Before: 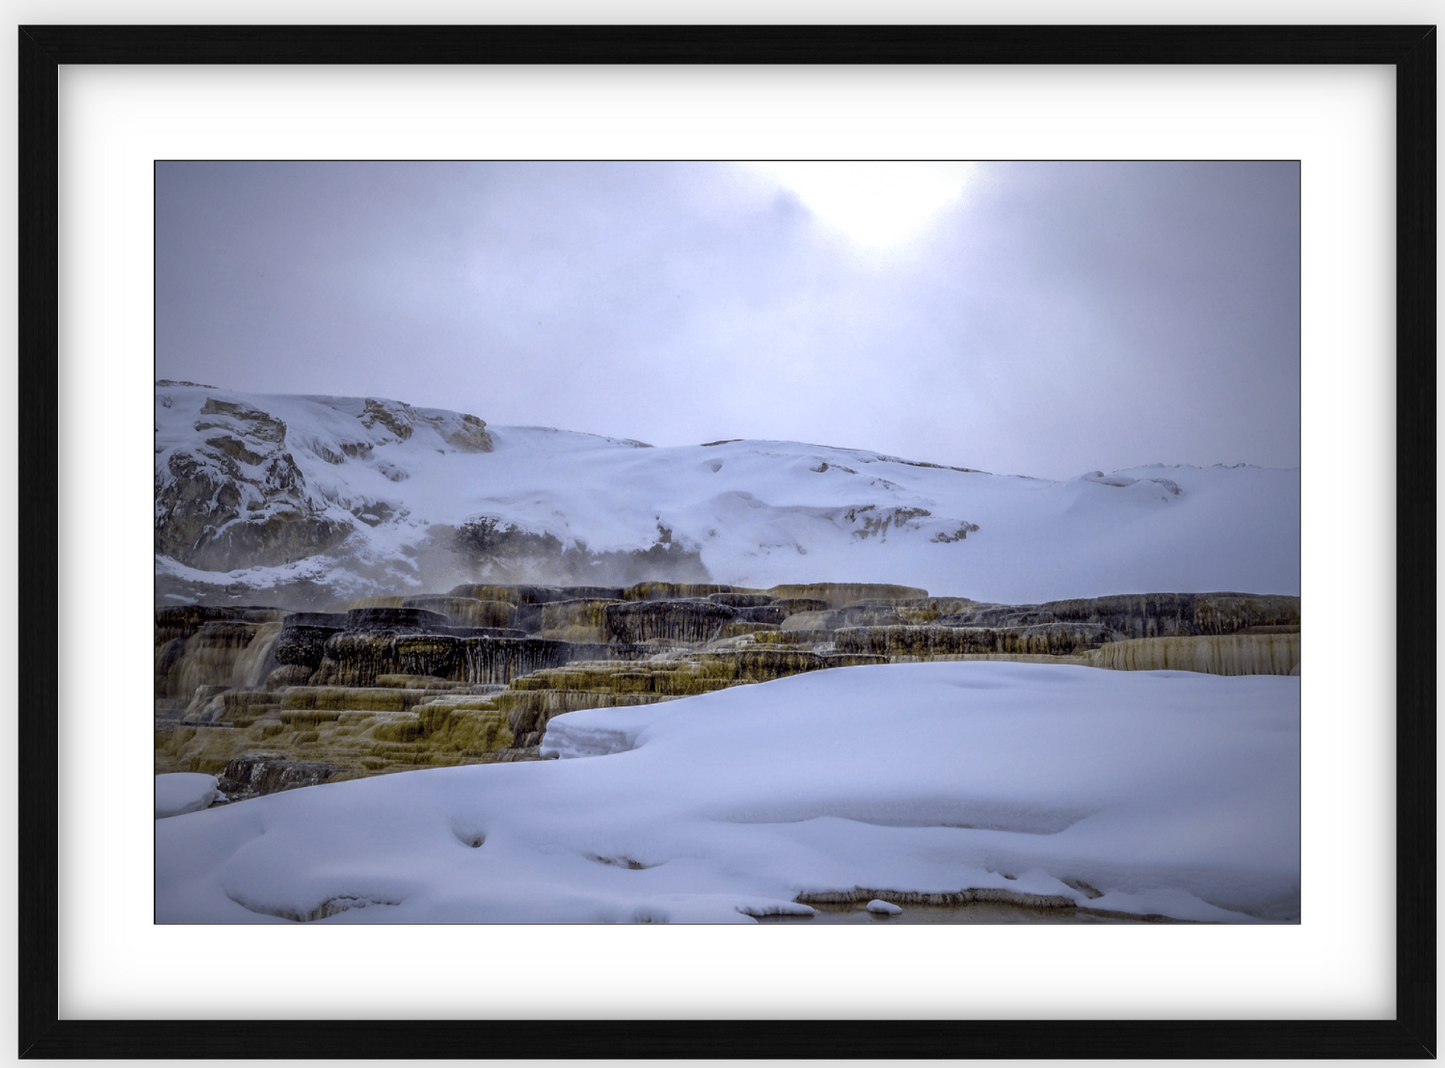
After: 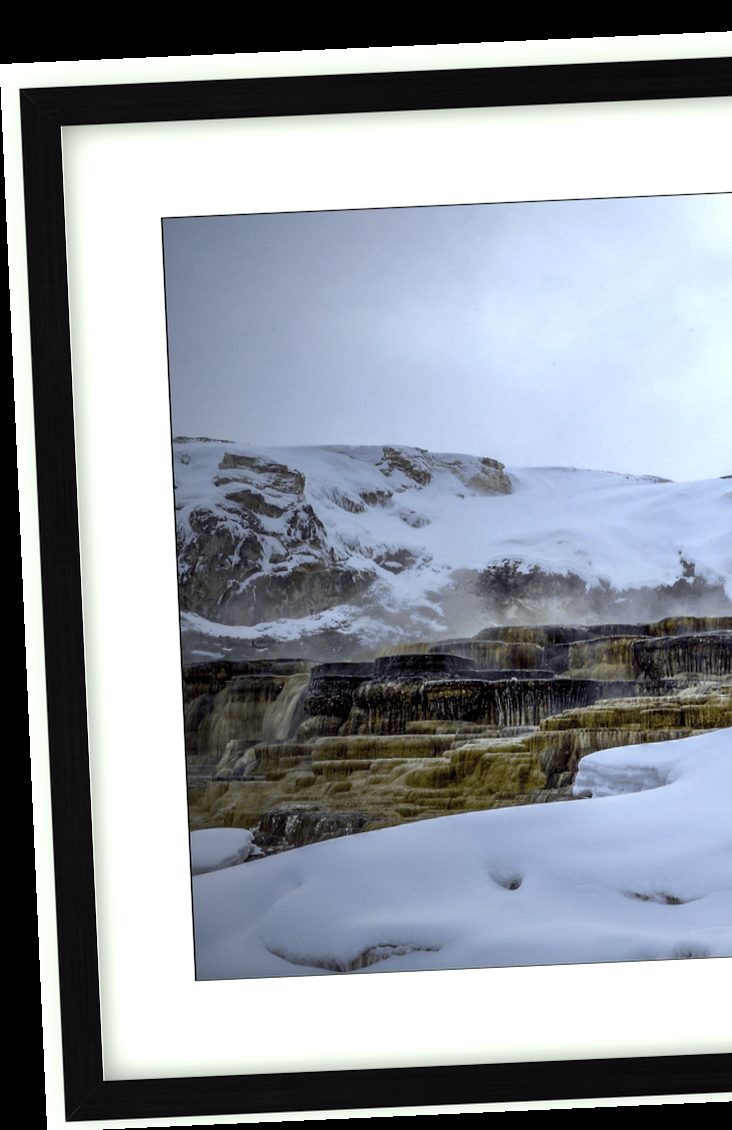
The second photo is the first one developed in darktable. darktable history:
crop and rotate: left 0%, top 0%, right 50.845%
rotate and perspective: rotation -2.56°, automatic cropping off
color correction: highlights a* -4.73, highlights b* 5.06, saturation 0.97
tone equalizer: -8 EV -0.417 EV, -7 EV -0.389 EV, -6 EV -0.333 EV, -5 EV -0.222 EV, -3 EV 0.222 EV, -2 EV 0.333 EV, -1 EV 0.389 EV, +0 EV 0.417 EV, edges refinement/feathering 500, mask exposure compensation -1.57 EV, preserve details no
